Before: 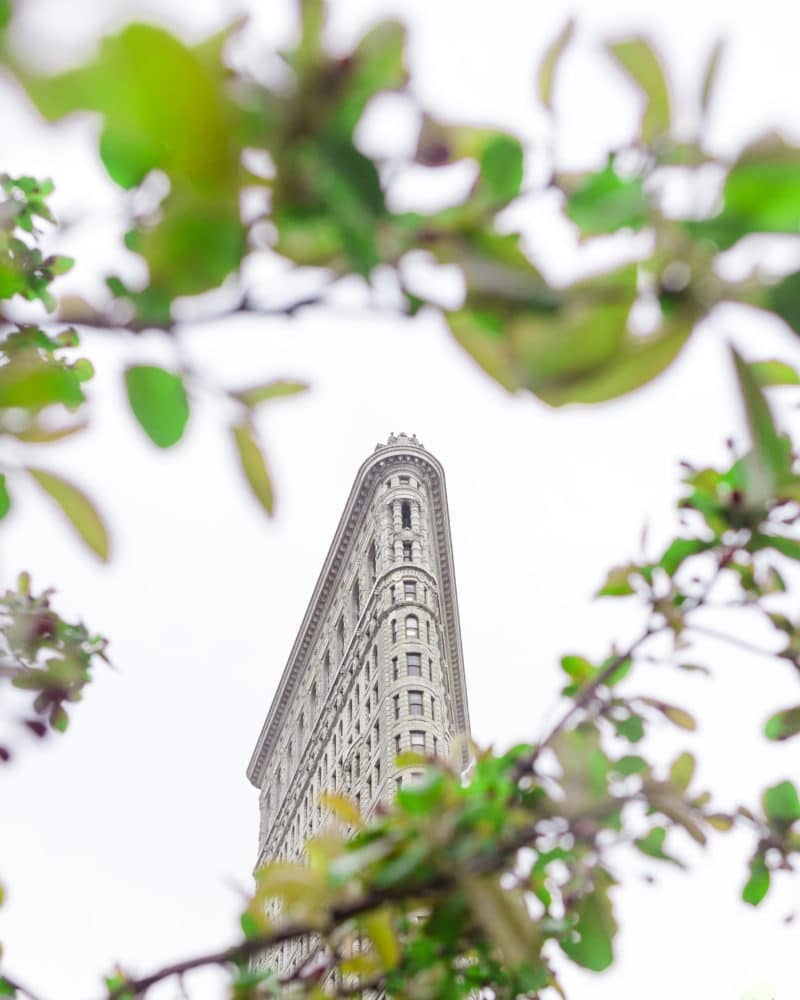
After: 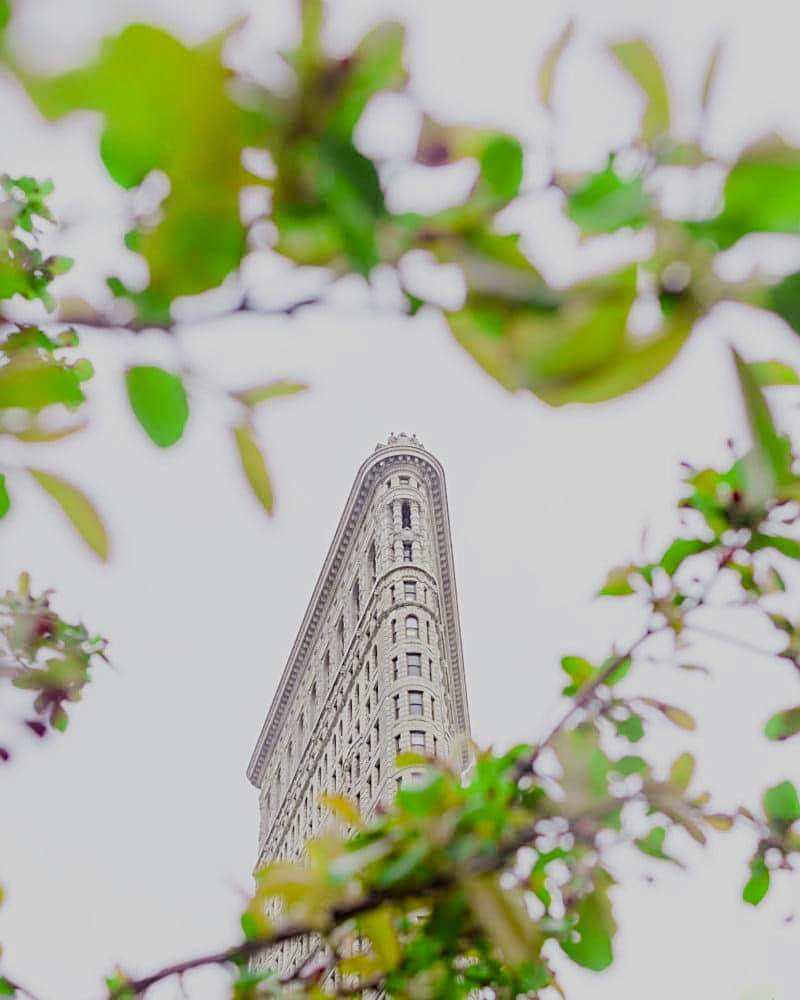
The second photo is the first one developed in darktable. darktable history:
filmic rgb: black relative exposure -8.54 EV, white relative exposure 5.52 EV, hardness 3.39, contrast 1.016
sharpen: on, module defaults
color balance rgb: perceptual saturation grading › global saturation 35%, perceptual saturation grading › highlights -30%, perceptual saturation grading › shadows 35%, perceptual brilliance grading › global brilliance 3%, perceptual brilliance grading › highlights -3%, perceptual brilliance grading › shadows 3%
